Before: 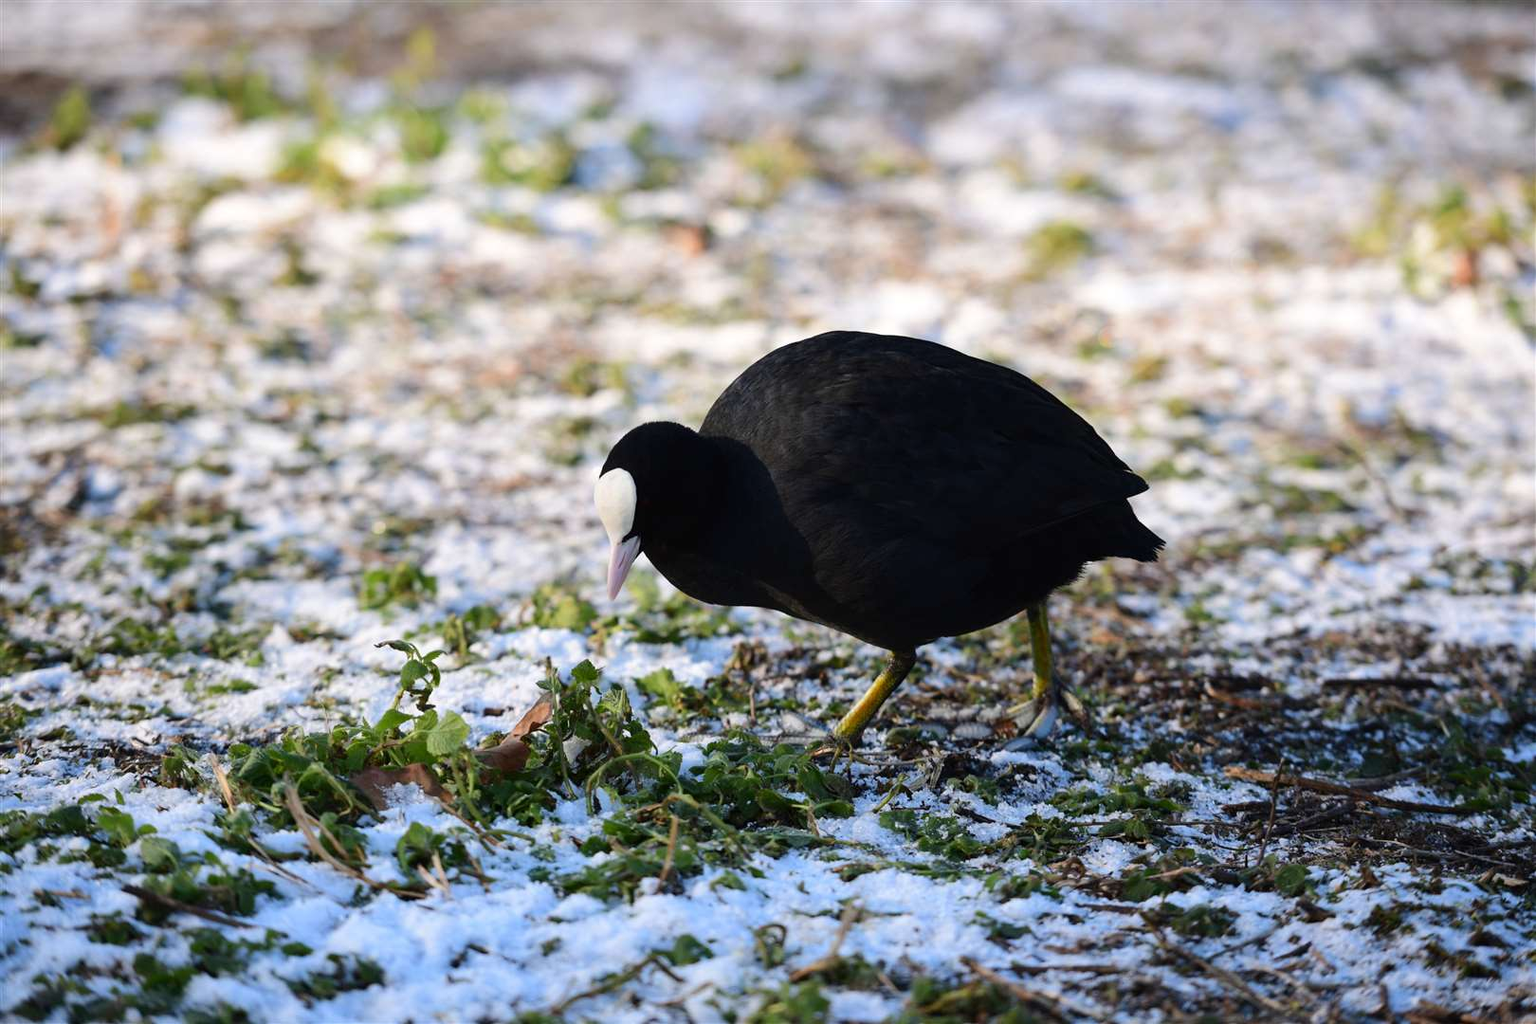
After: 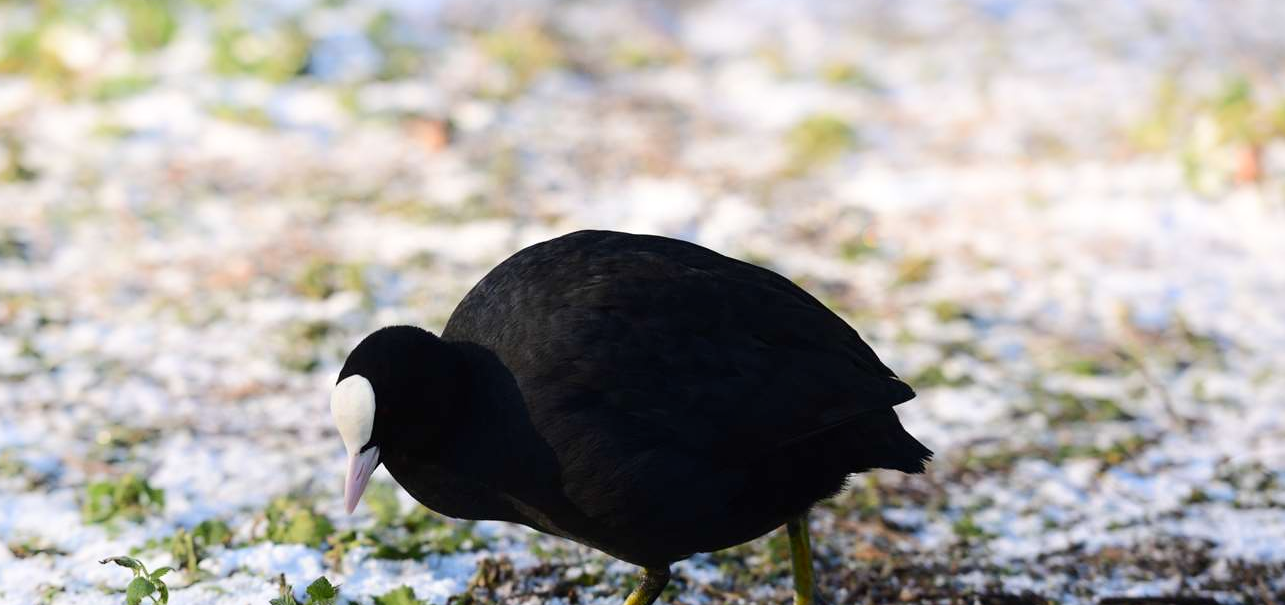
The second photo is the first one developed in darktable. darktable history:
crop: left 18.286%, top 11.095%, right 2.334%, bottom 32.829%
shadows and highlights: shadows -41.72, highlights 62.63, soften with gaussian
